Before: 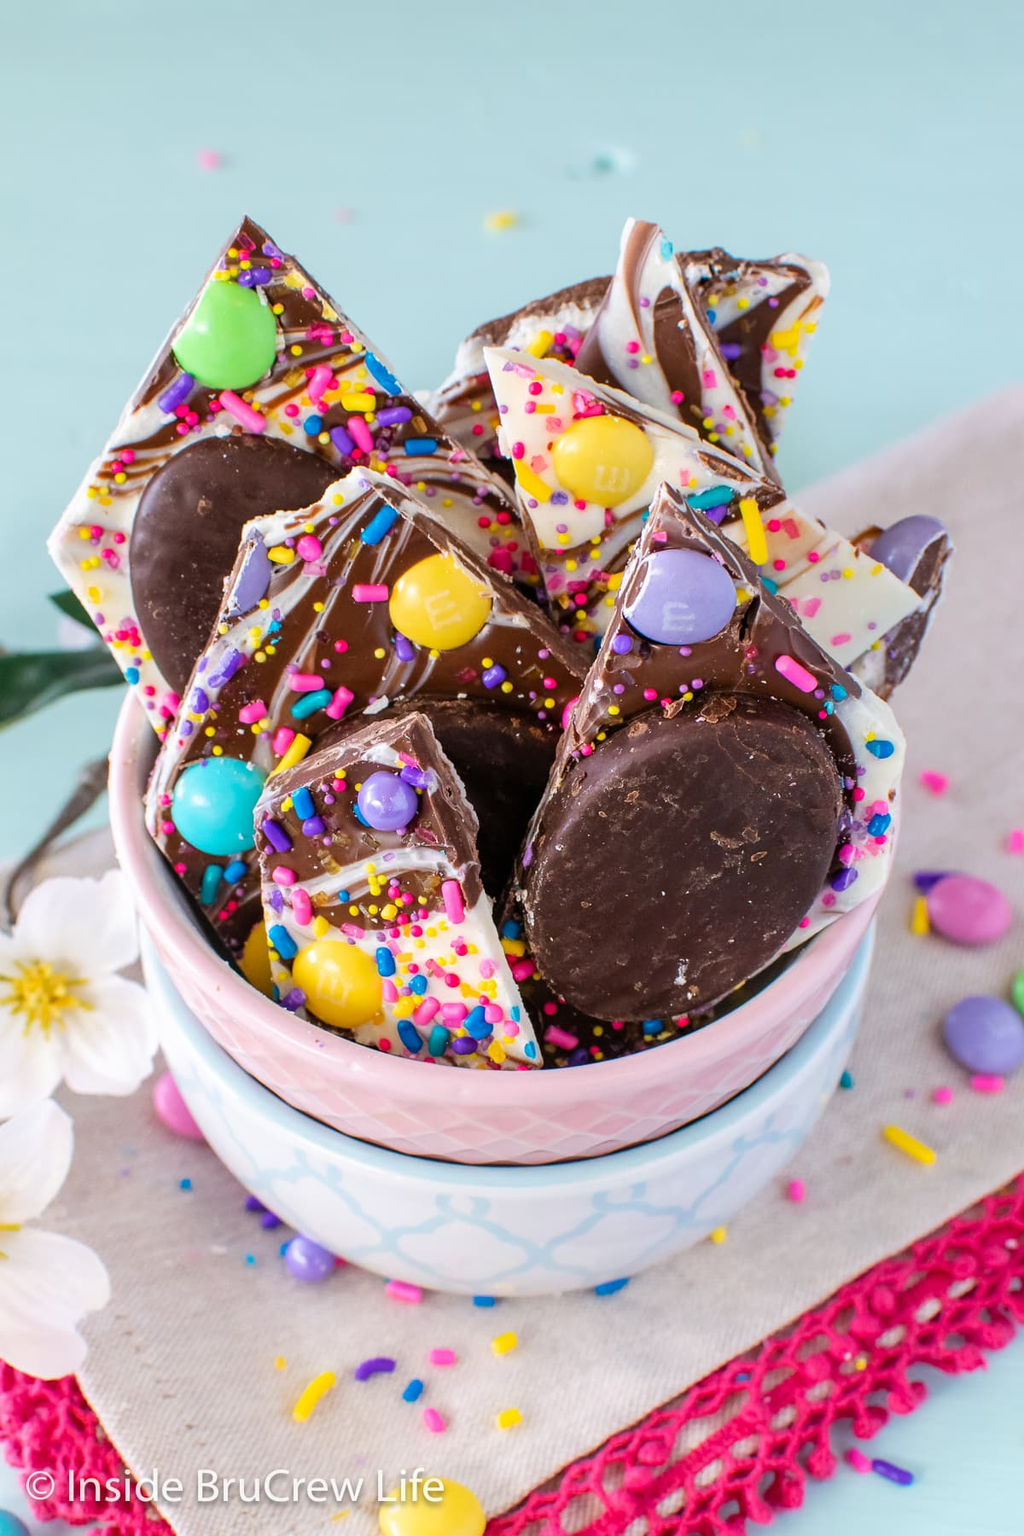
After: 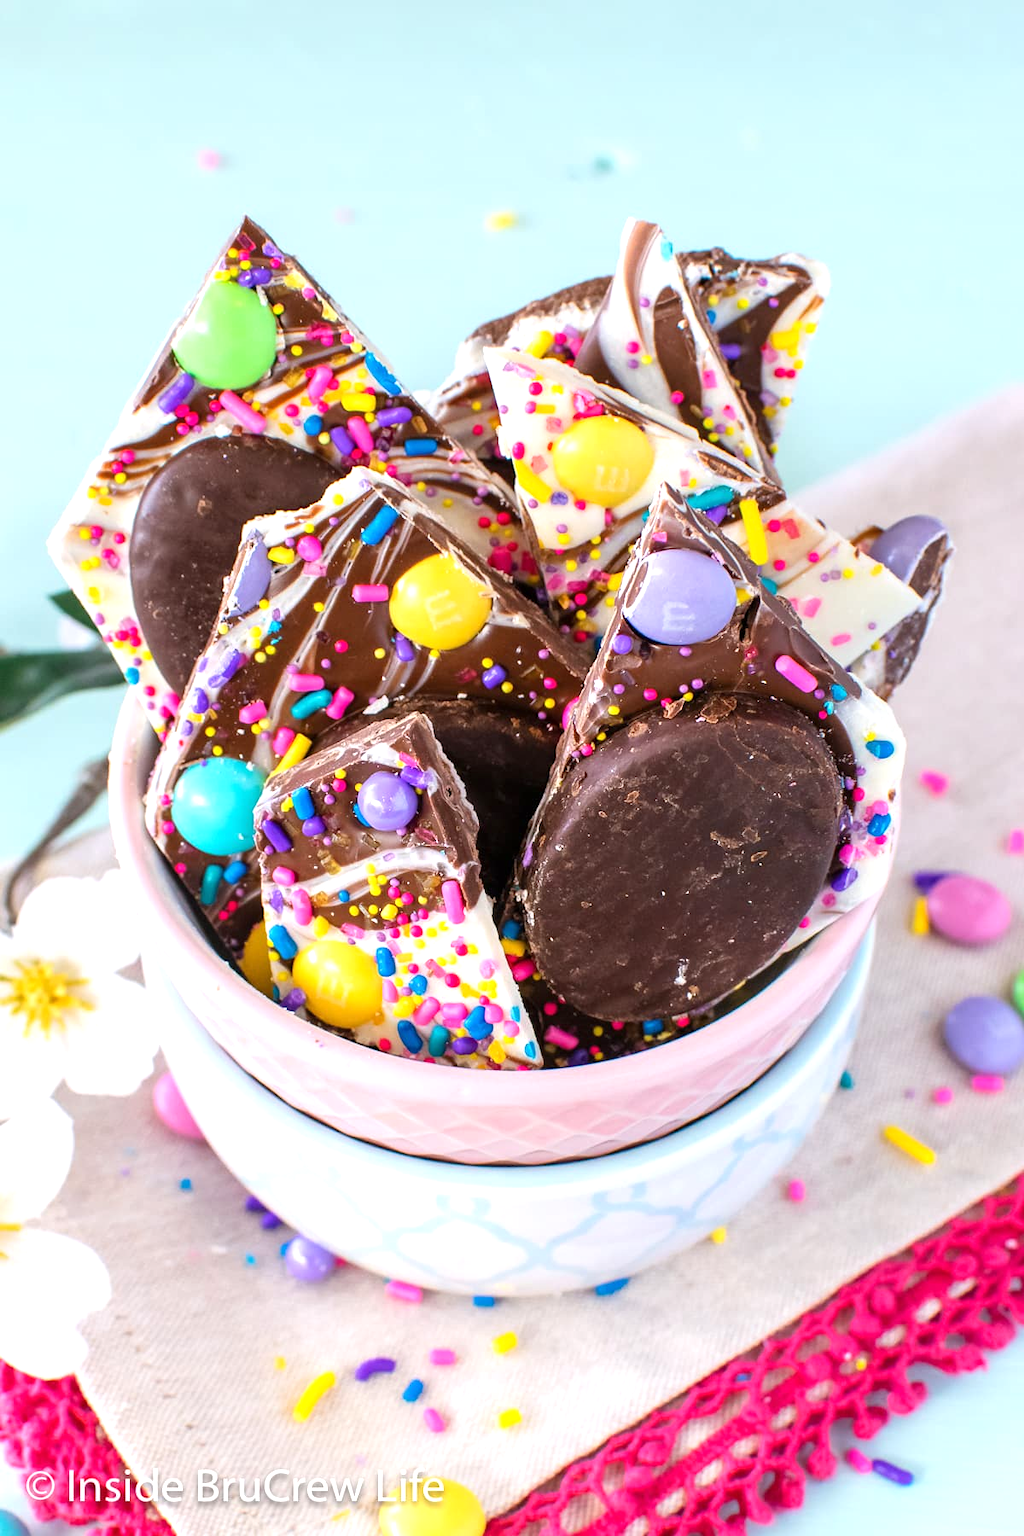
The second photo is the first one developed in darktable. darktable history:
exposure: exposure 0.506 EV, compensate exposure bias true, compensate highlight preservation false
